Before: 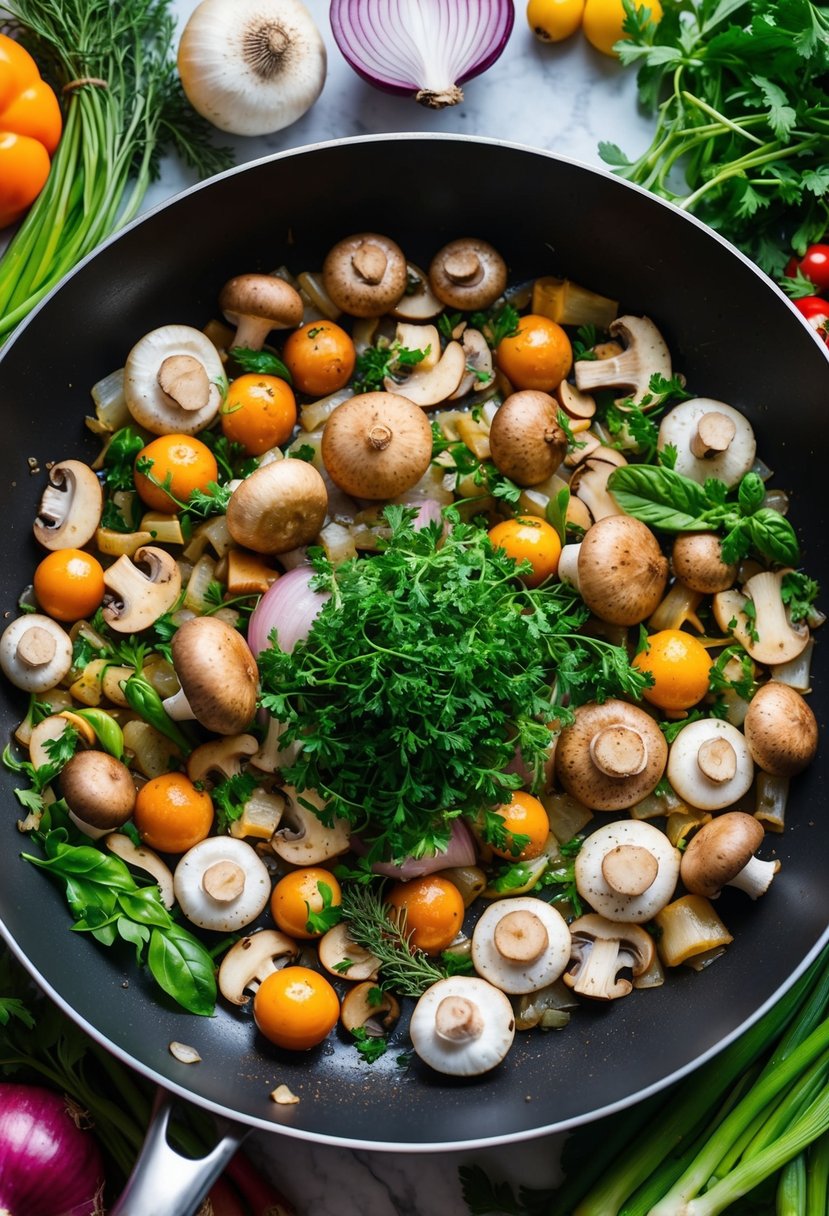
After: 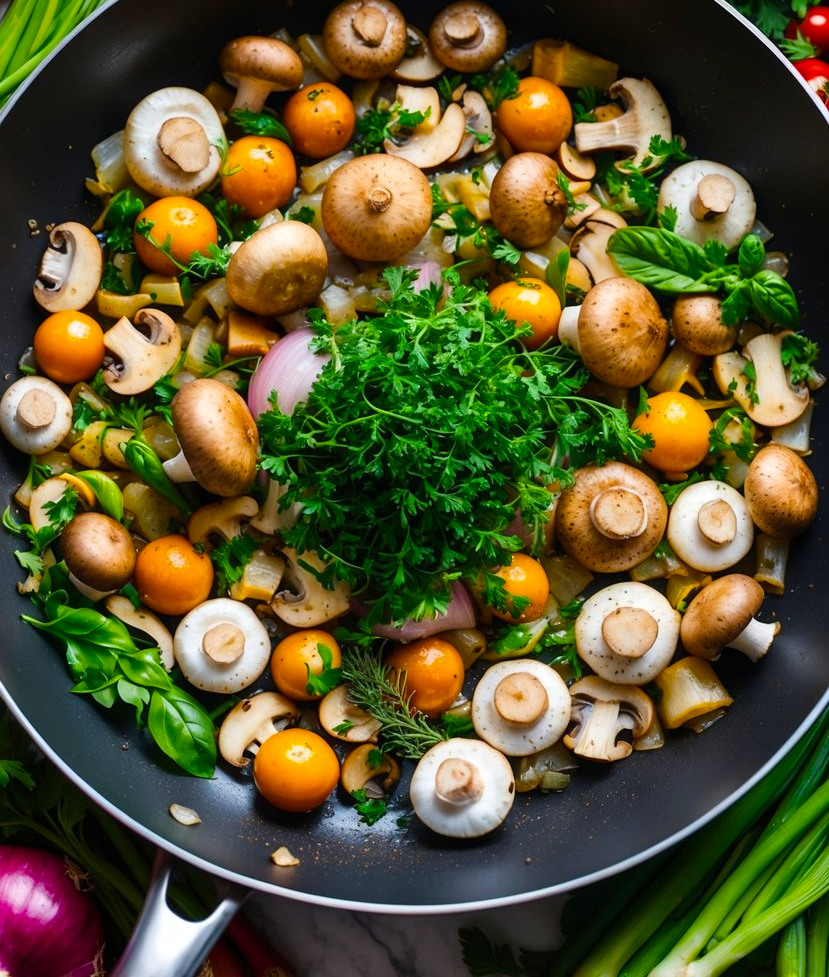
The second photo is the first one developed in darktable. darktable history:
color balance rgb: perceptual saturation grading › global saturation 29.665%
exposure: exposure 0.014 EV, compensate highlight preservation false
shadows and highlights: shadows -9.68, white point adjustment 1.54, highlights 8.62
crop and rotate: top 19.623%
